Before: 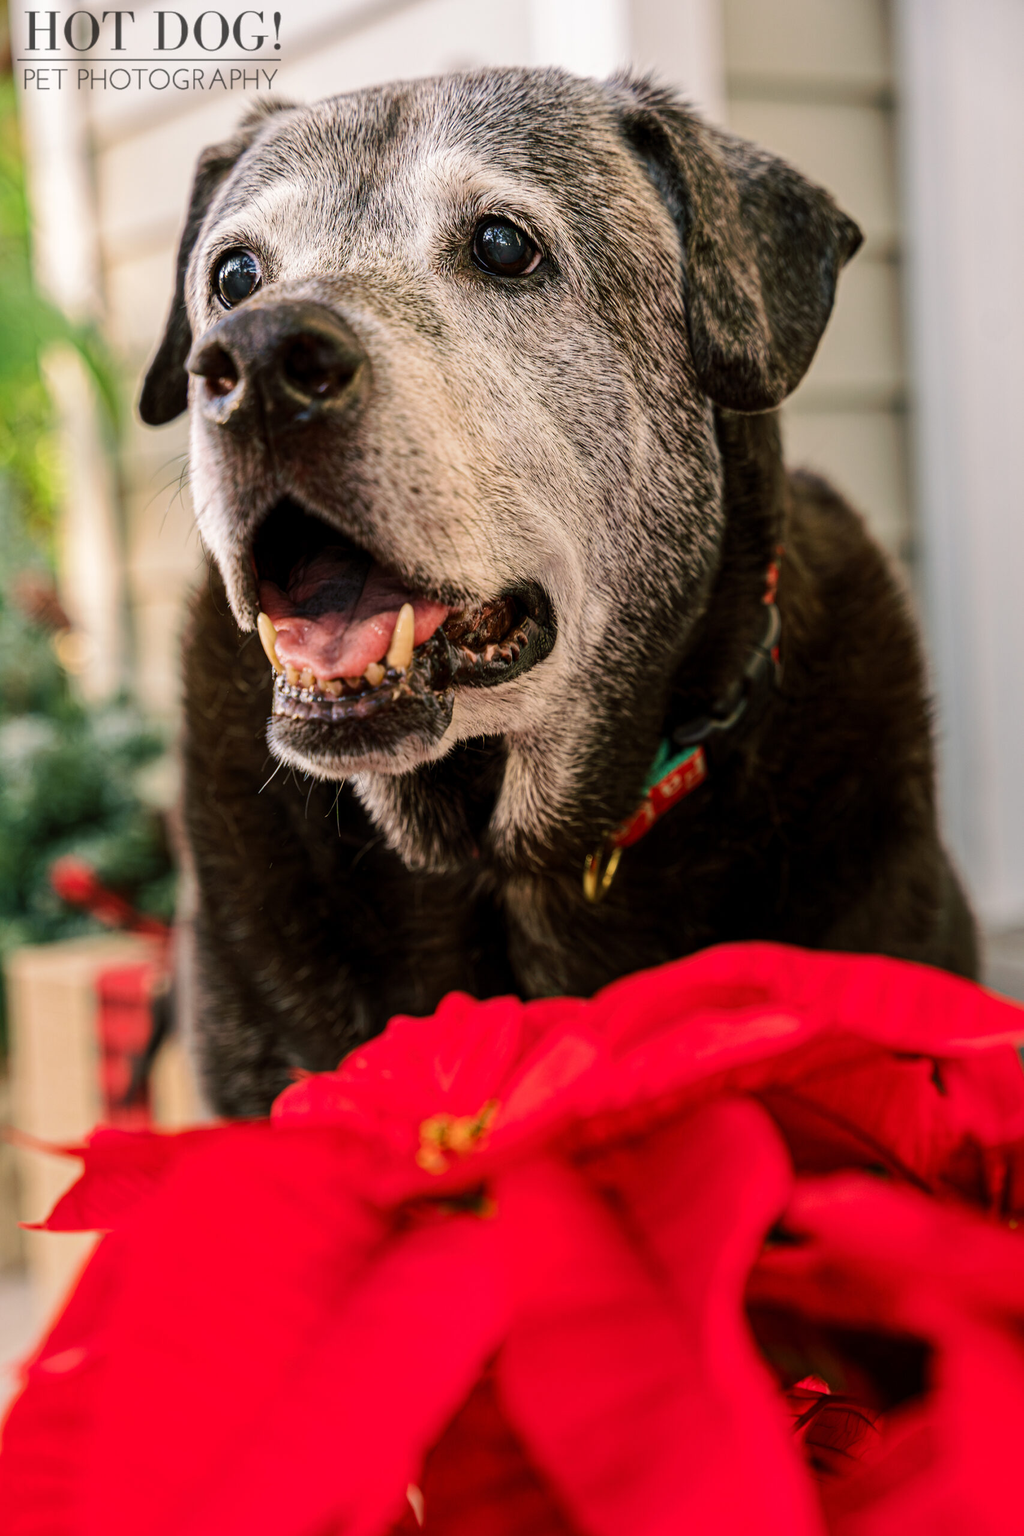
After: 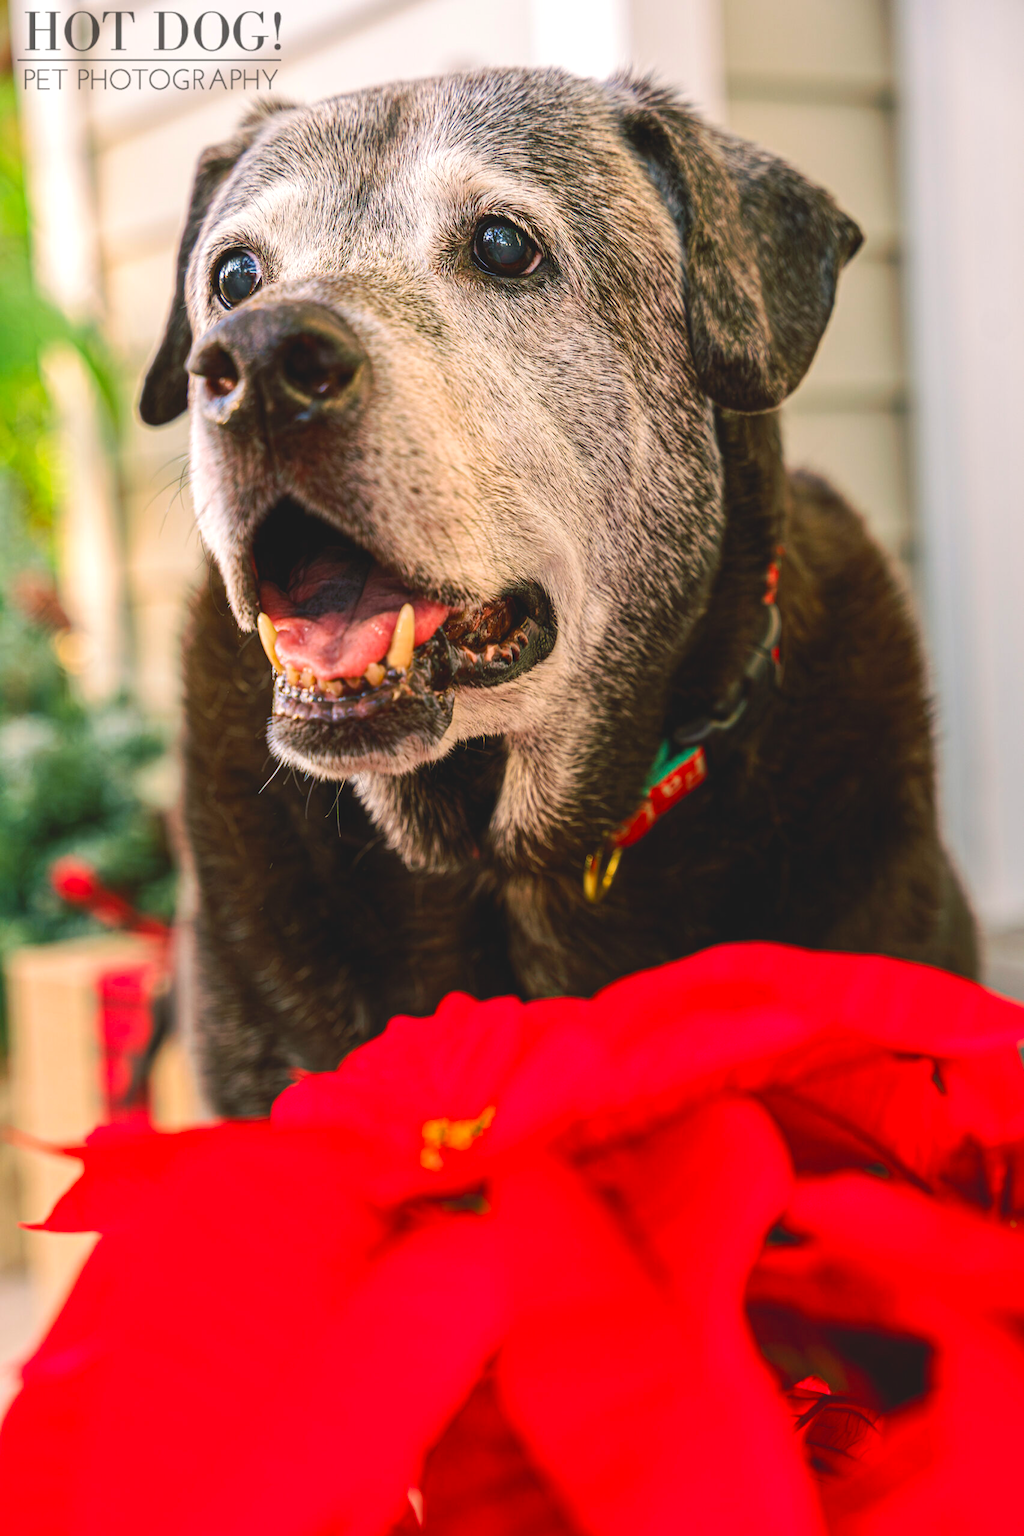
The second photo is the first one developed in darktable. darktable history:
contrast brightness saturation: contrast -0.19, saturation 0.19
color balance: mode lift, gamma, gain (sRGB)
exposure: exposure 0.6 EV, compensate highlight preservation false
